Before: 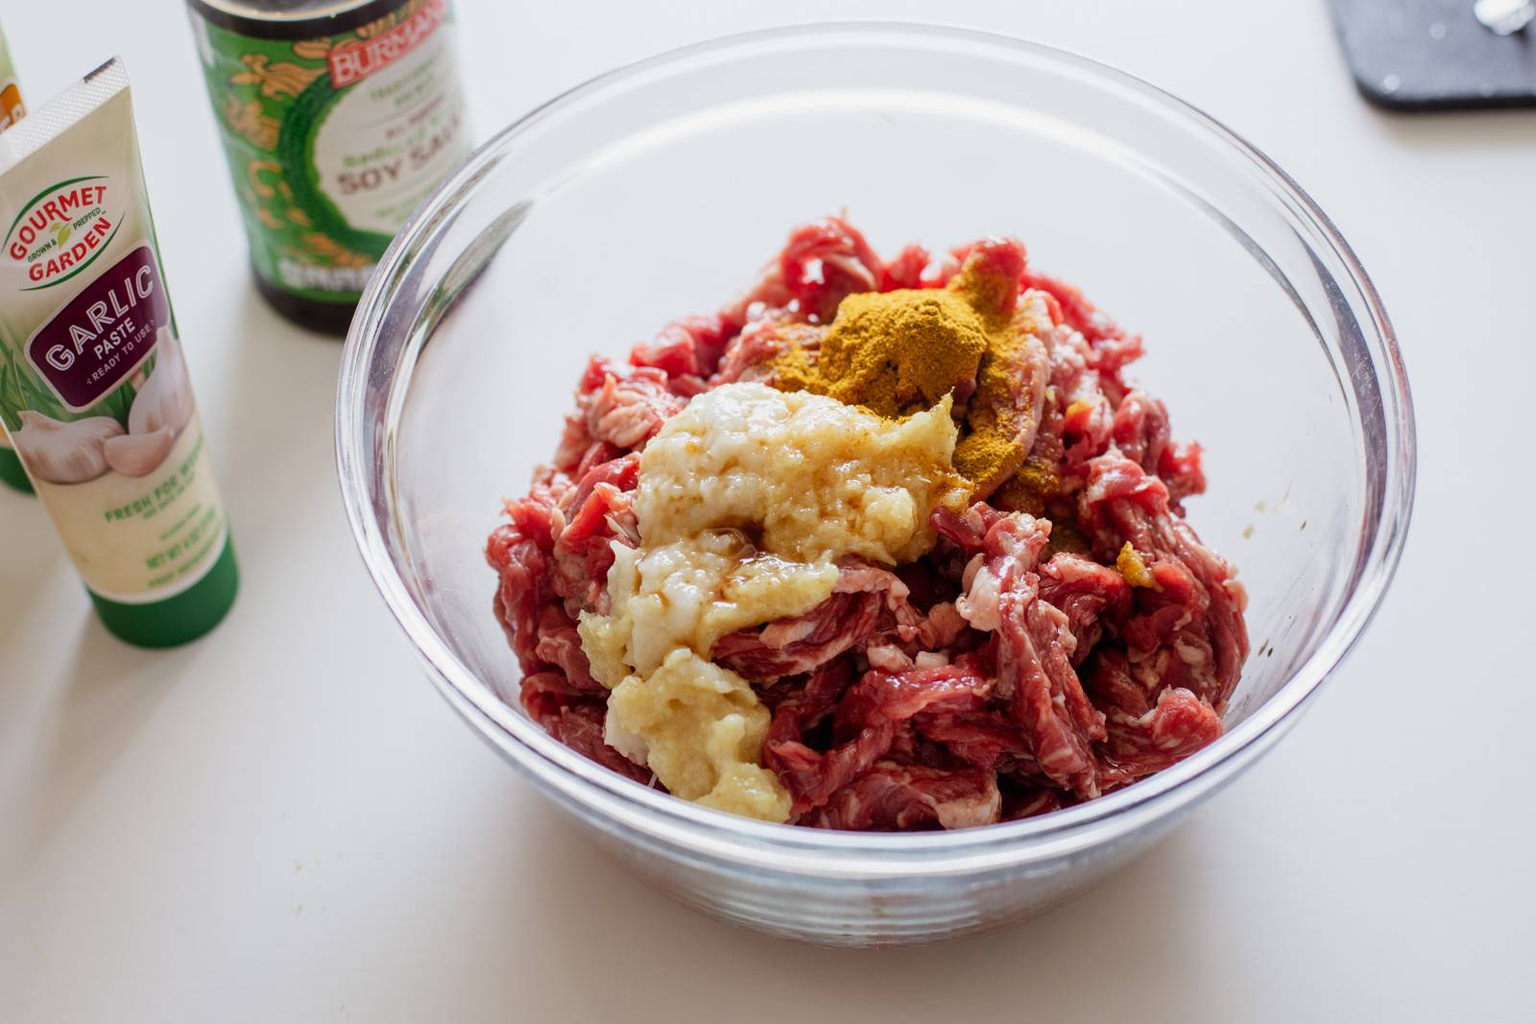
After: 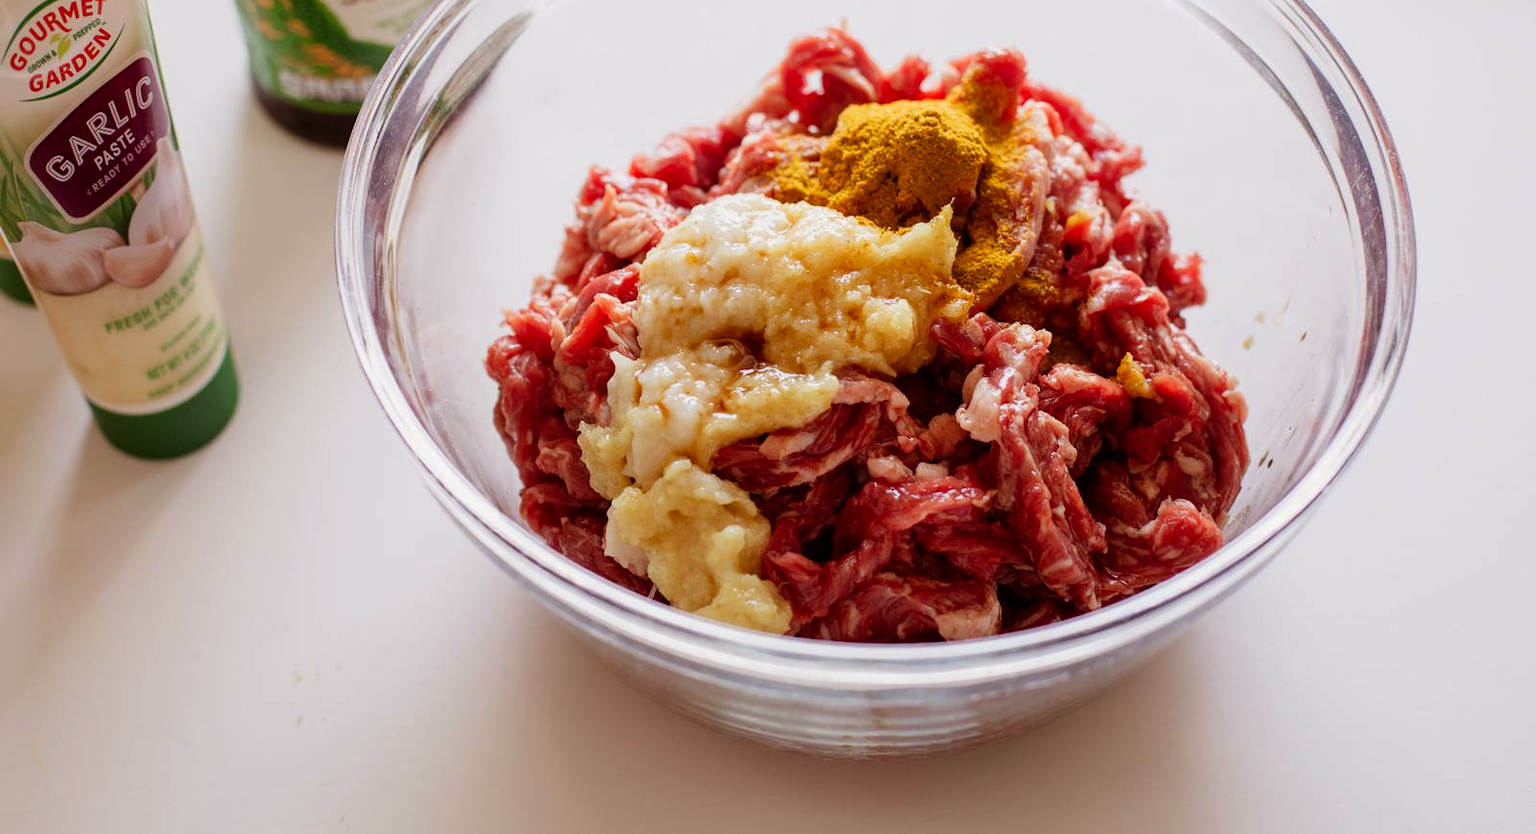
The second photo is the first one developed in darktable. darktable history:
crop and rotate: top 18.507%
rgb levels: mode RGB, independent channels, levels [[0, 0.5, 1], [0, 0.521, 1], [0, 0.536, 1]]
